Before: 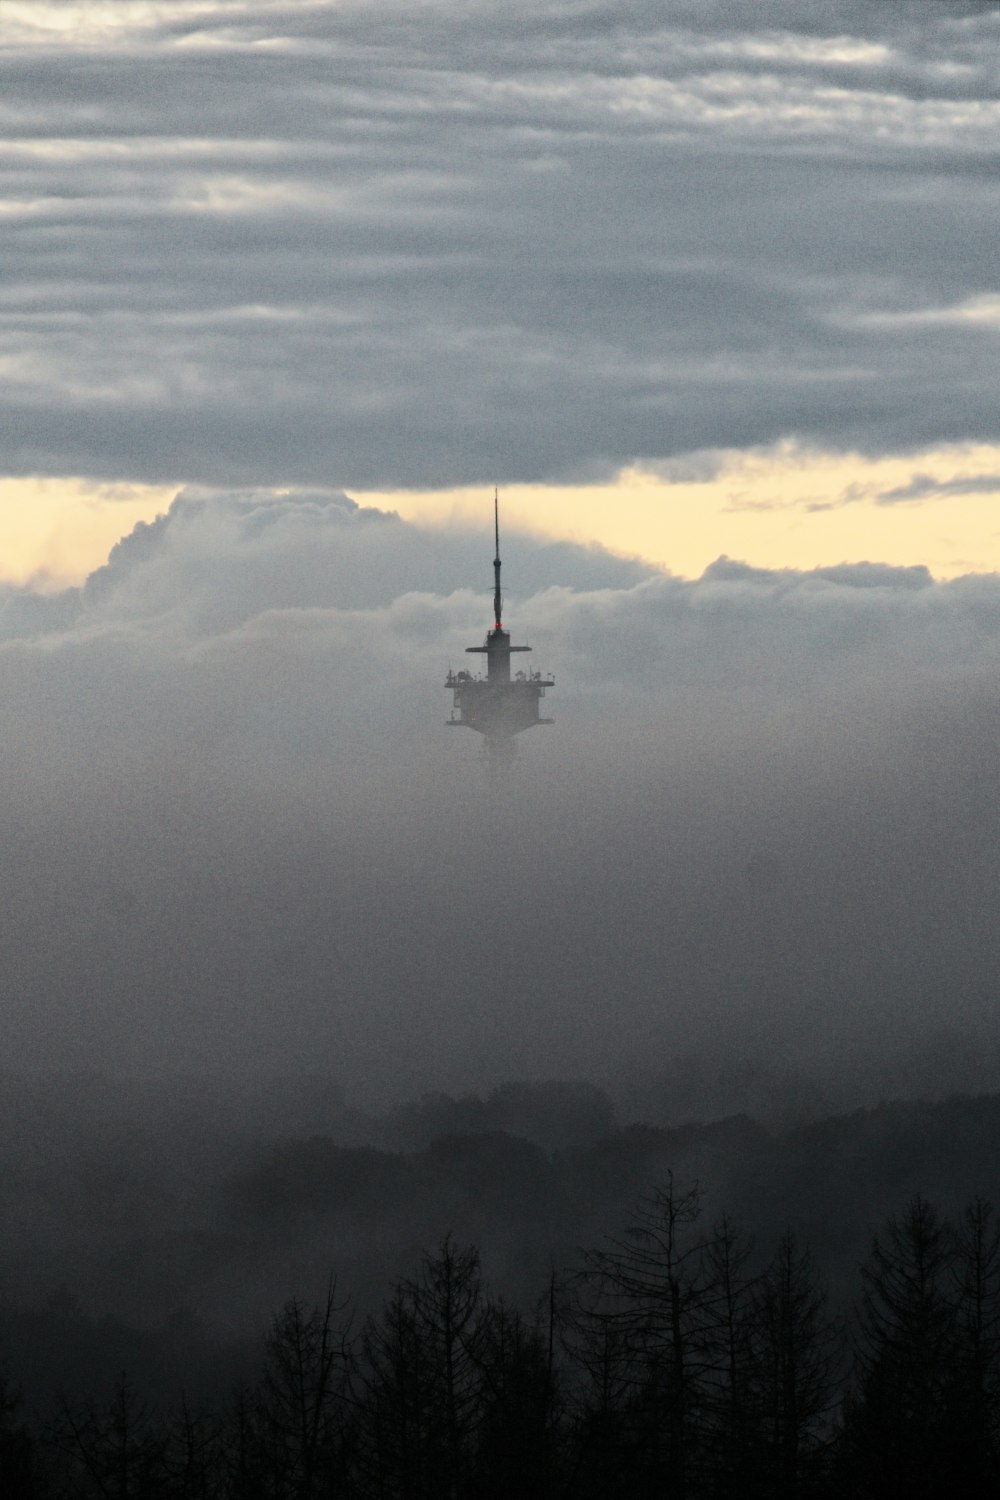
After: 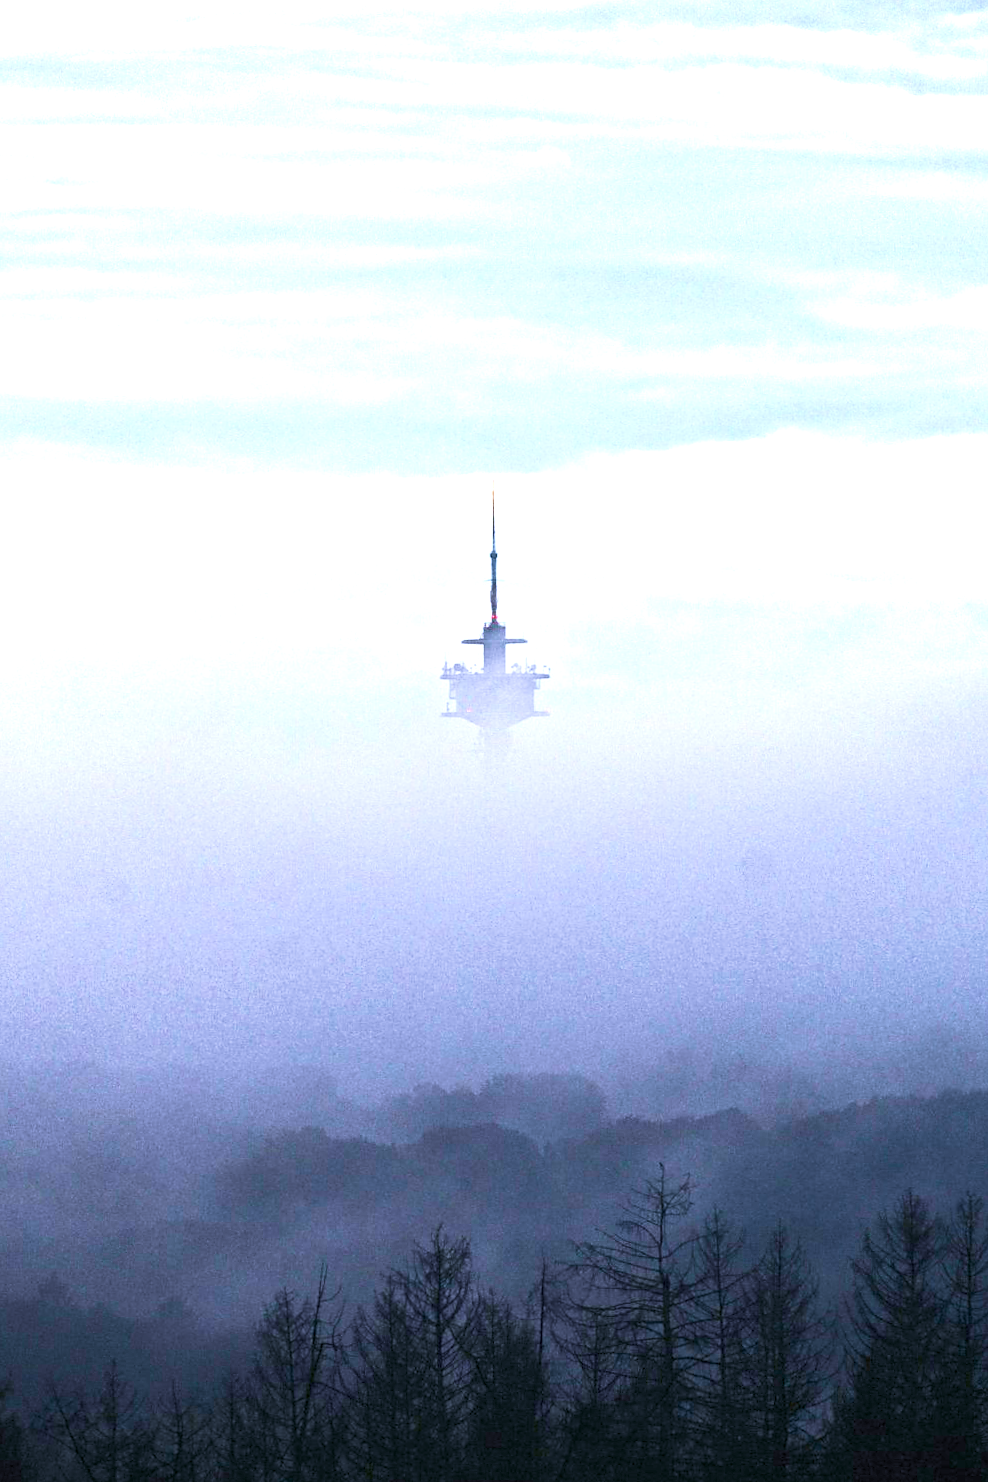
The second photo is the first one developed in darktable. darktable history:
local contrast: mode bilateral grid, contrast 10, coarseness 24, detail 115%, midtone range 0.2
exposure: black level correction 0, exposure 1.996 EV, compensate highlight preservation false
tone equalizer: on, module defaults
color calibration: illuminant as shot in camera, x 0.379, y 0.395, temperature 4147.47 K, gamut compression 2.98
sharpen: radius 1.824, amount 0.395, threshold 1.141
crop and rotate: angle -0.451°
velvia: strength 44.32%
contrast brightness saturation: contrast 0.201, brightness 0.159, saturation 0.229
